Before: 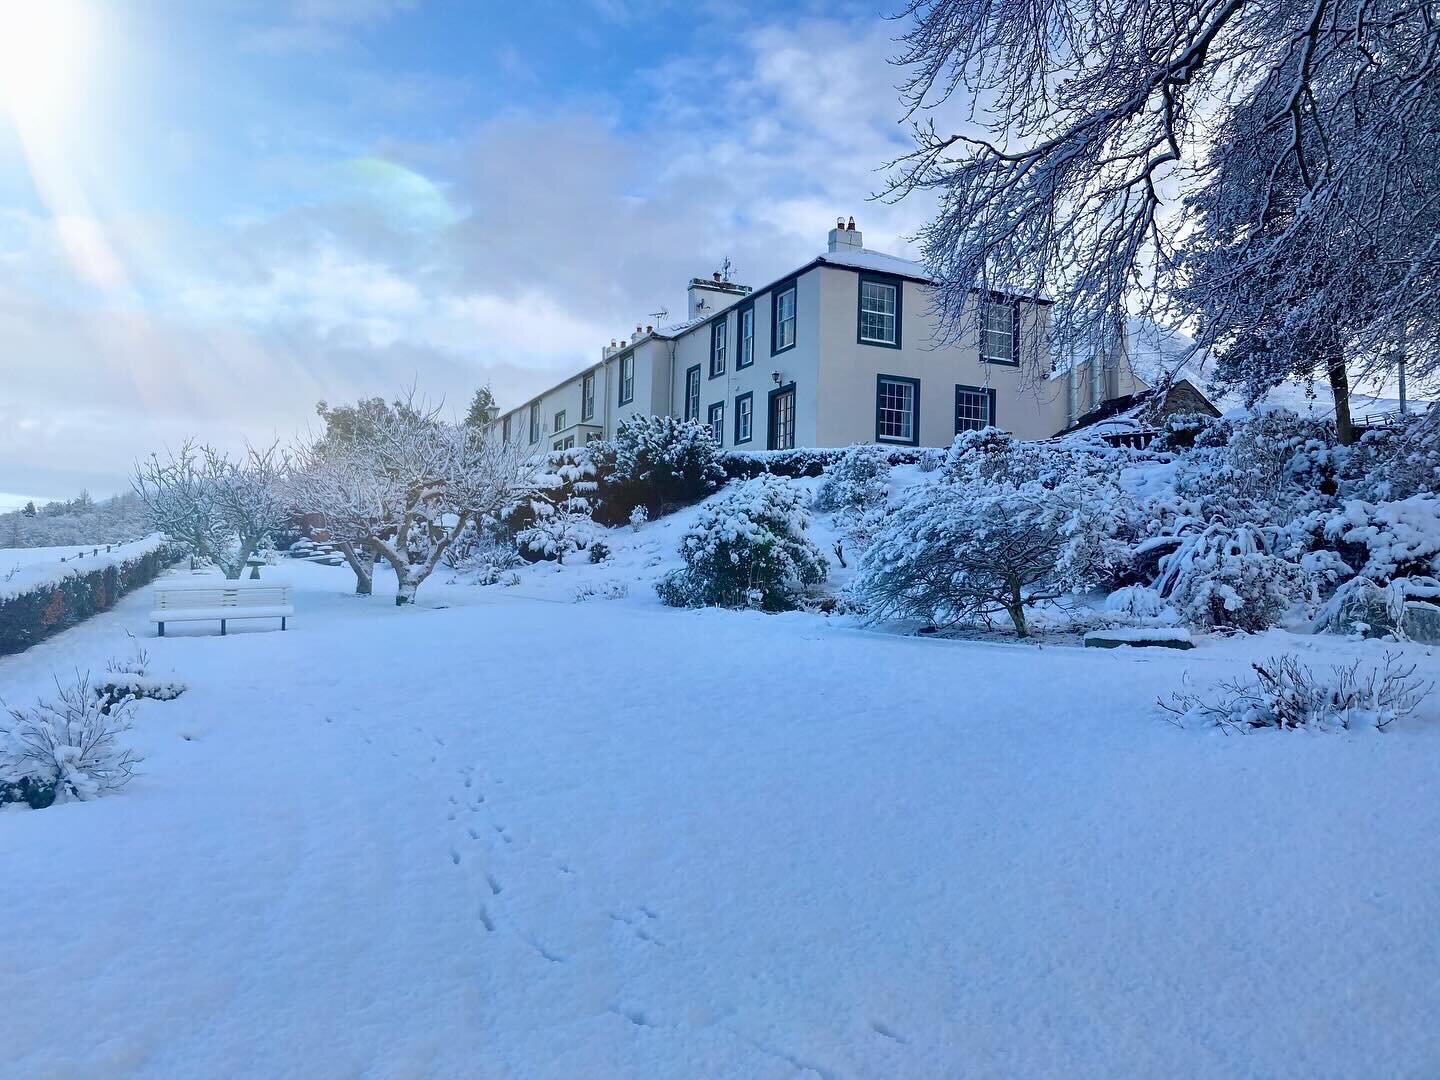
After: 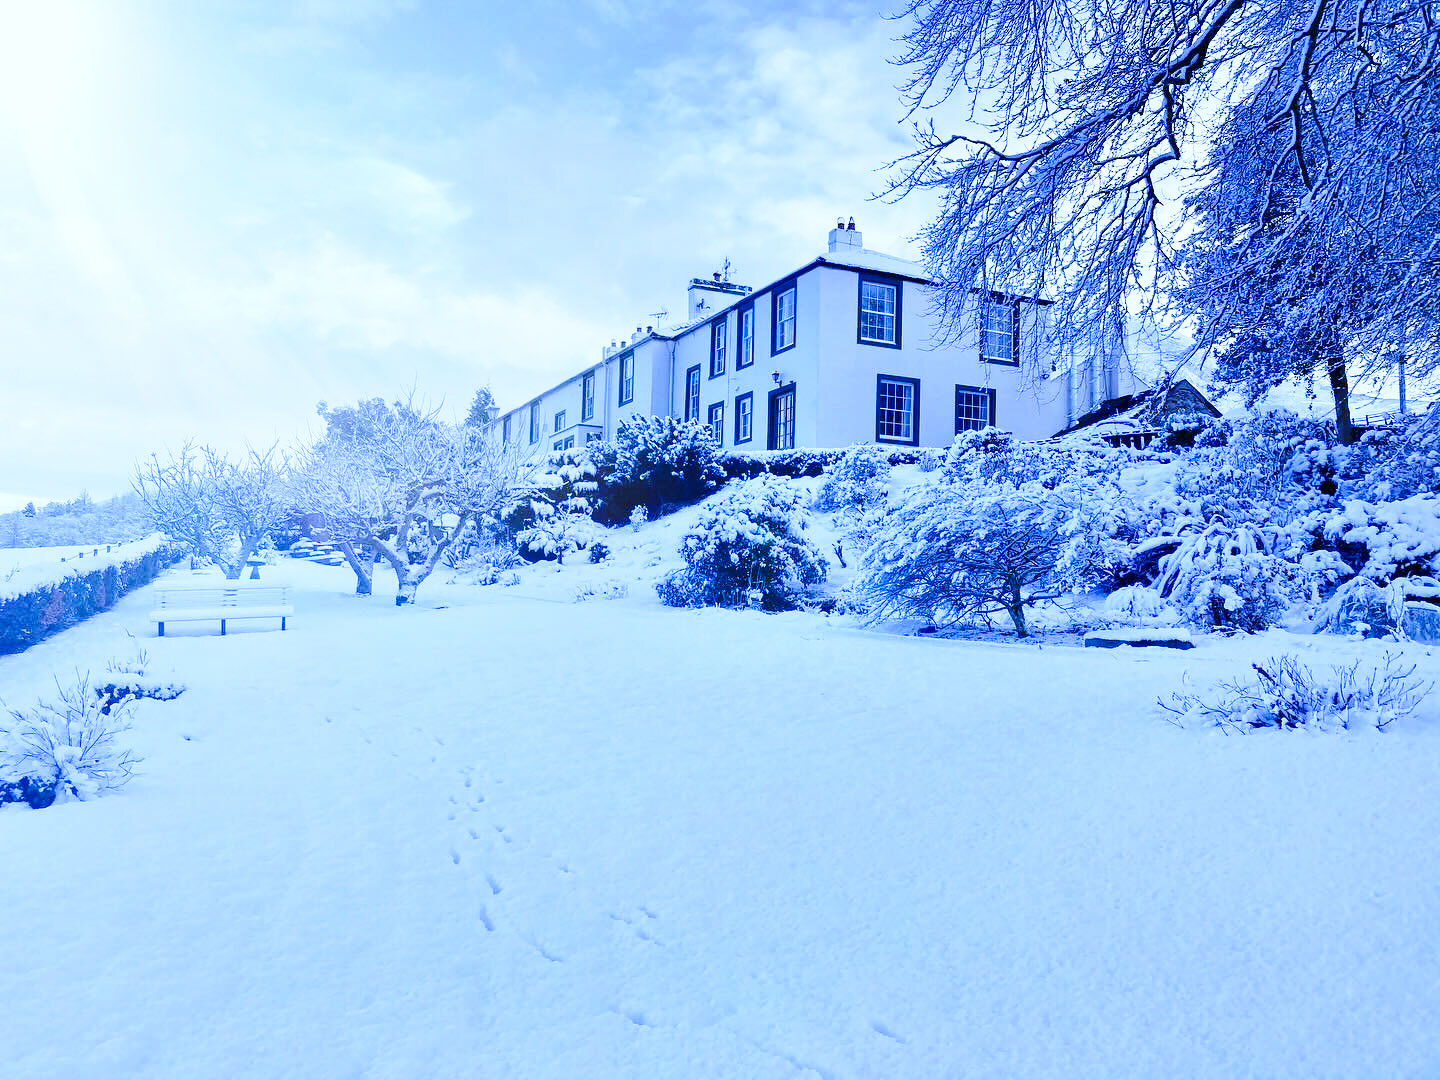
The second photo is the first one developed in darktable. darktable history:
base curve: curves: ch0 [(0, 0) (0.032, 0.037) (0.105, 0.228) (0.435, 0.76) (0.856, 0.983) (1, 1)], preserve colors none
white balance: red 0.766, blue 1.537
